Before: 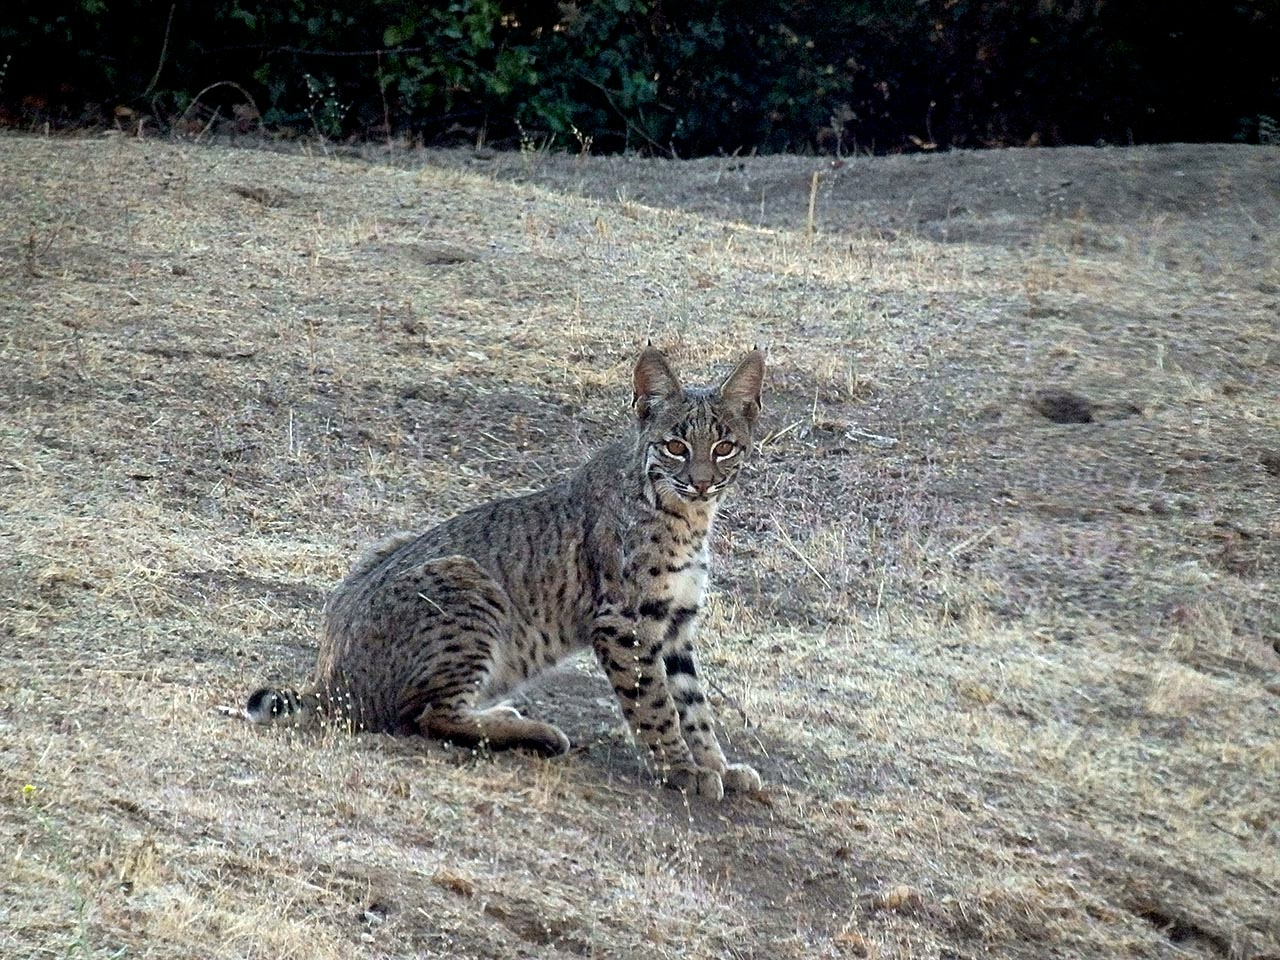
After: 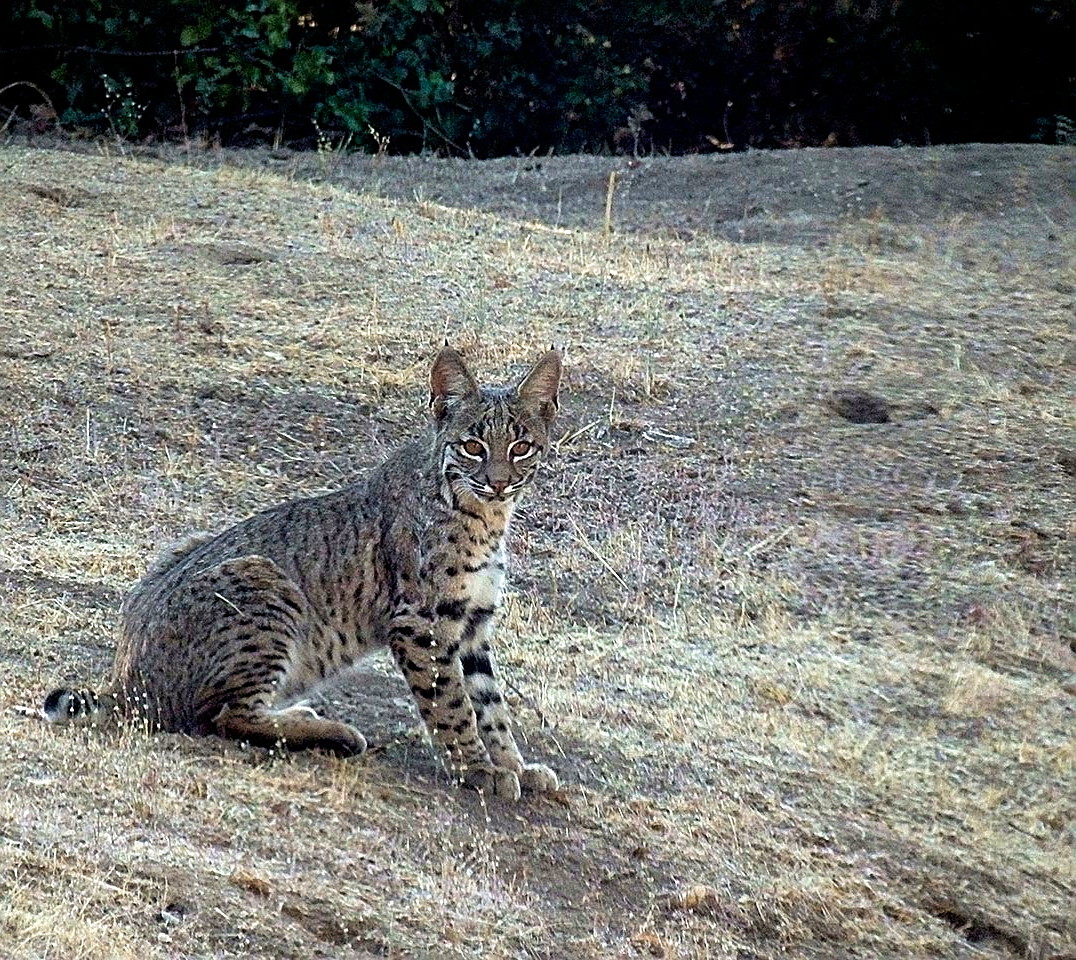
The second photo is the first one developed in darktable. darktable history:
crop: left 15.931%
velvia: strength 26.94%
sharpen: on, module defaults
